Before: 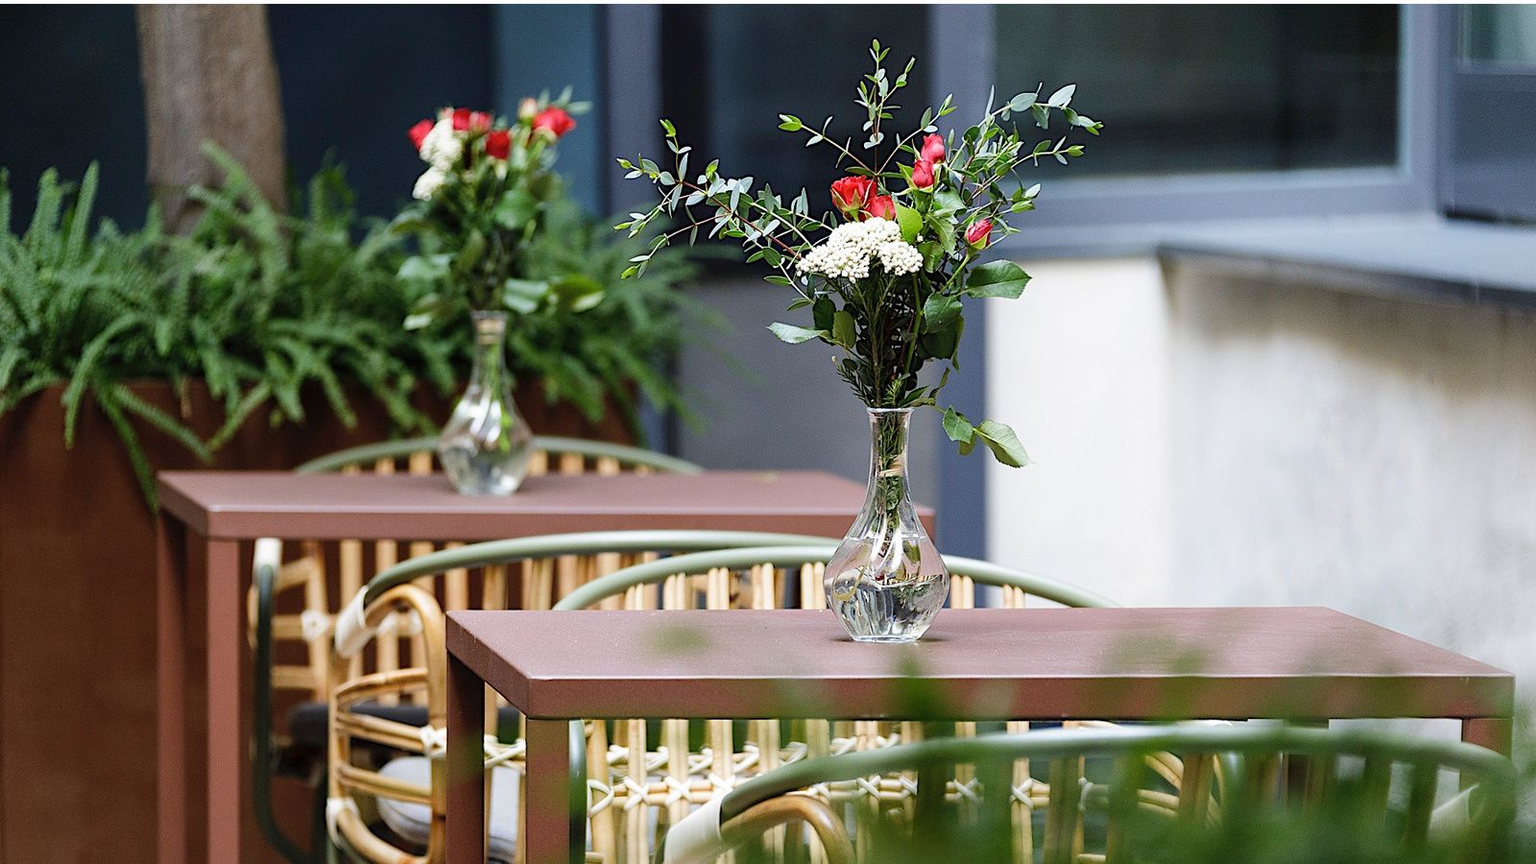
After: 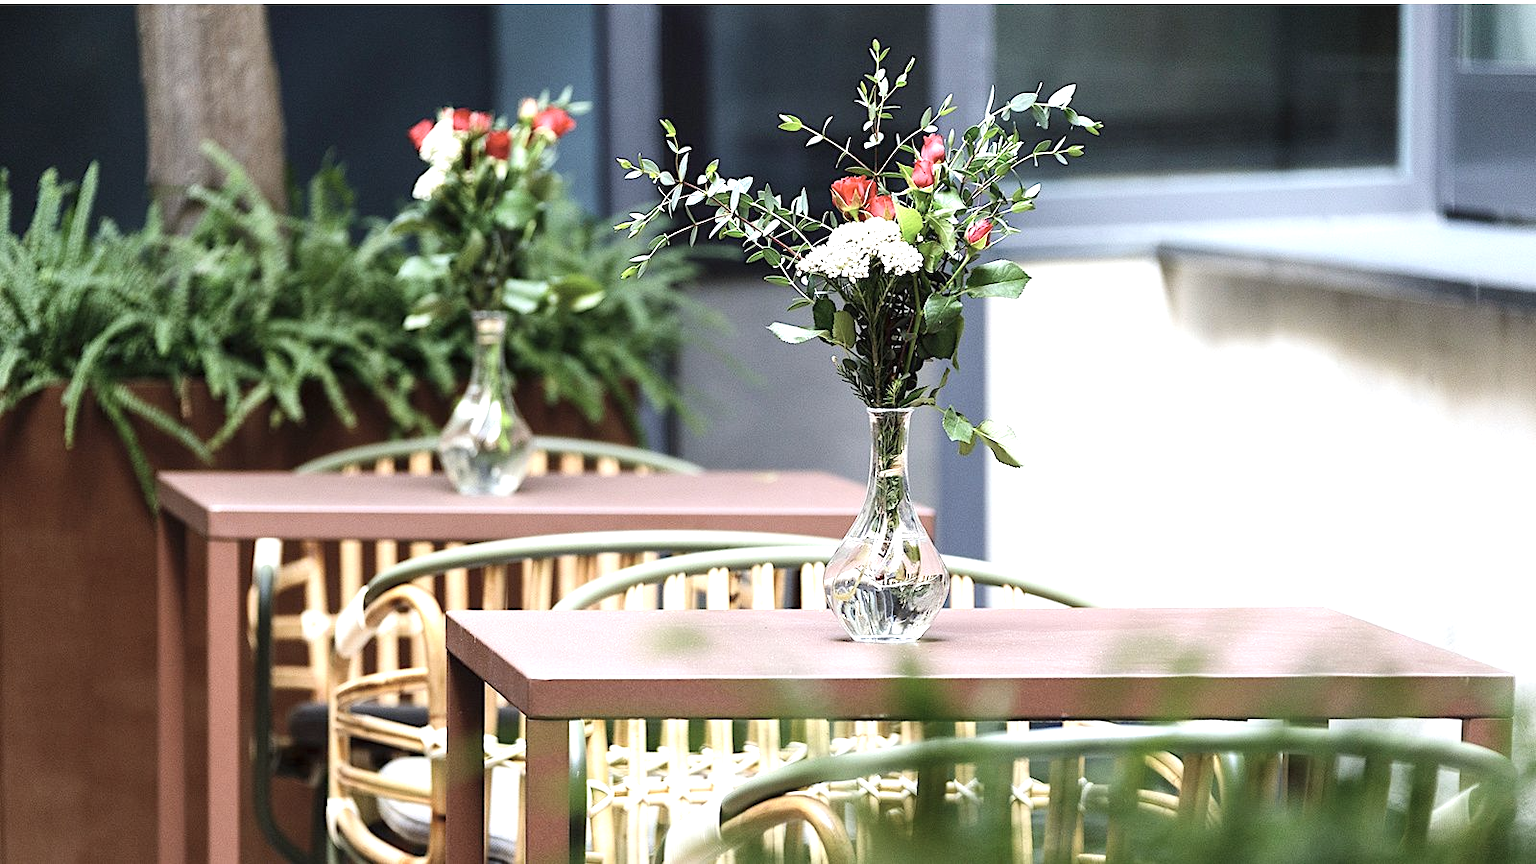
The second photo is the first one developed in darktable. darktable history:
exposure: black level correction 0, exposure 0.951 EV, compensate highlight preservation false
contrast brightness saturation: contrast 0.097, saturation -0.283
